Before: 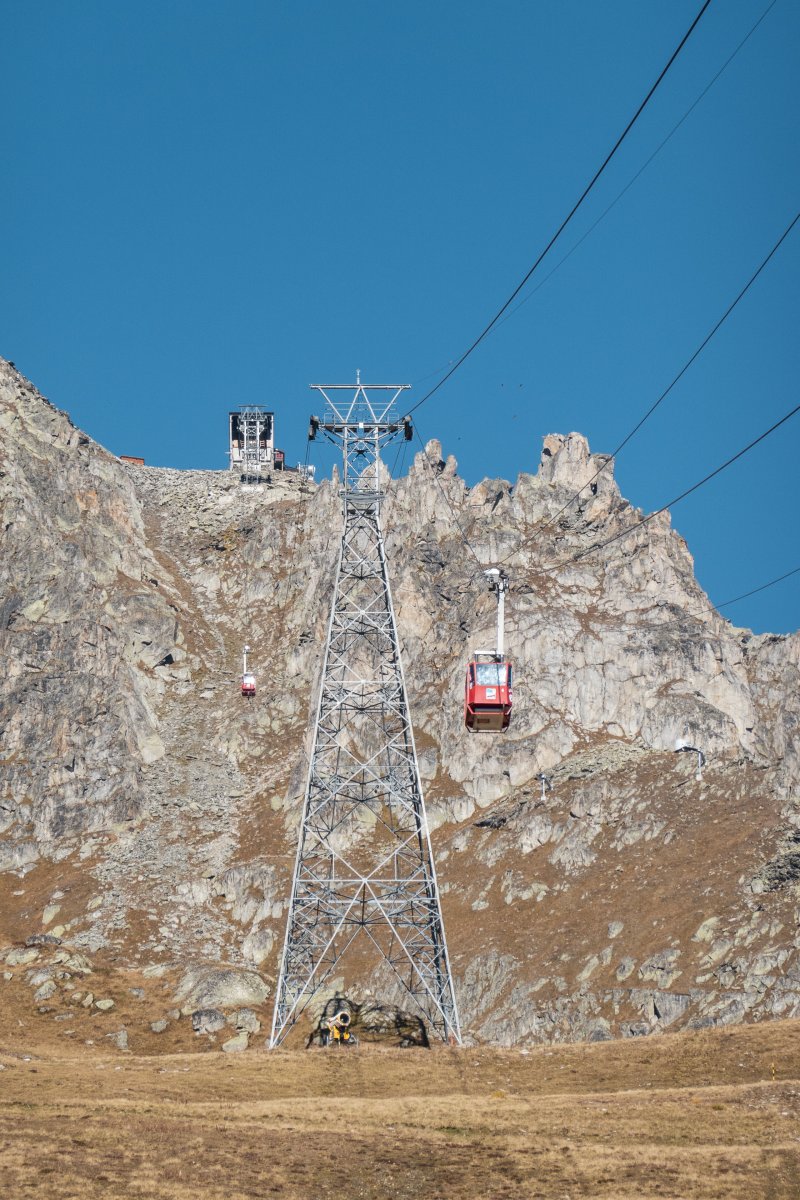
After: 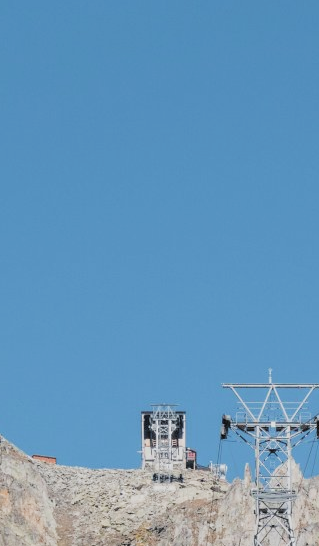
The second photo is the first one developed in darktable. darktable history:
contrast brightness saturation: brightness 0.154
filmic rgb: black relative exposure -7.65 EV, white relative exposure 4.56 EV, hardness 3.61, color science v4 (2020)
crop and rotate: left 11.085%, top 0.095%, right 48.986%, bottom 54.323%
